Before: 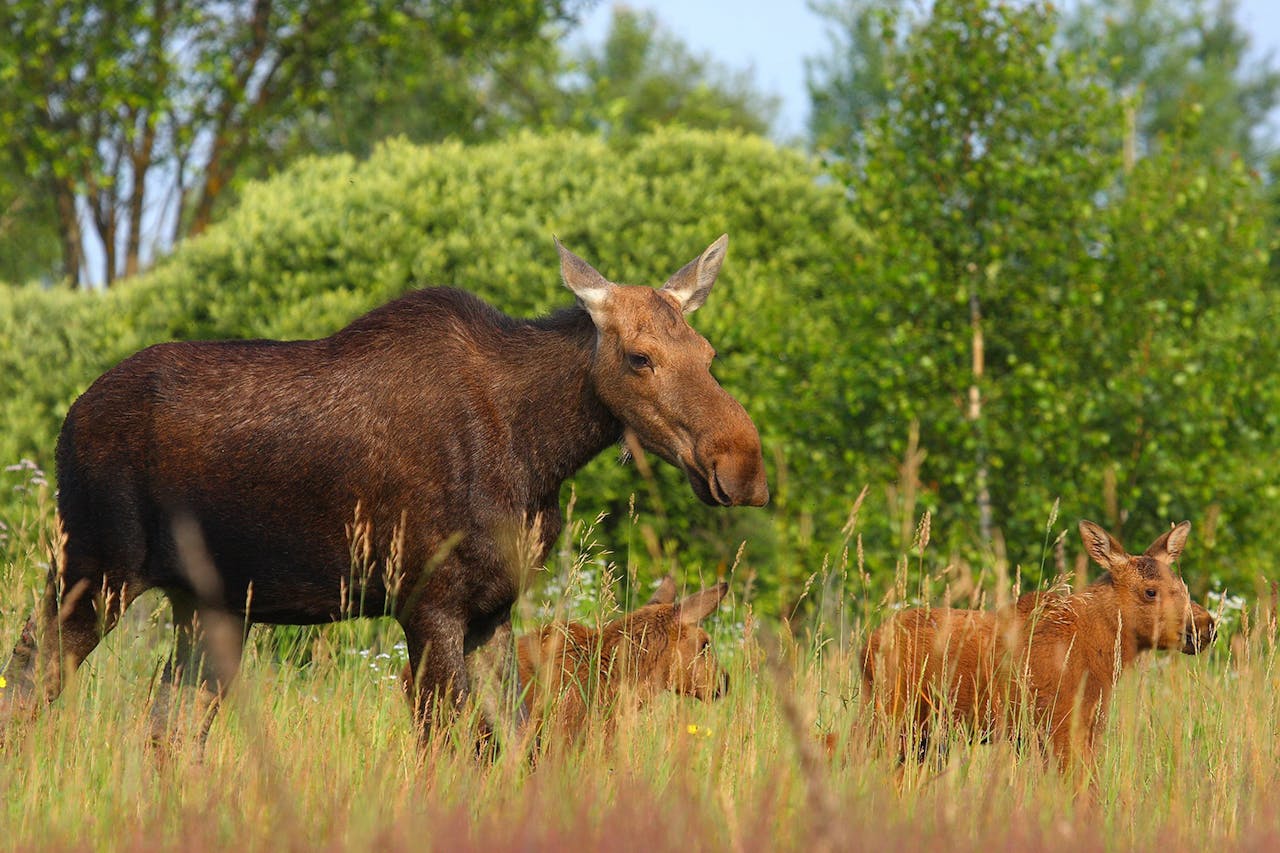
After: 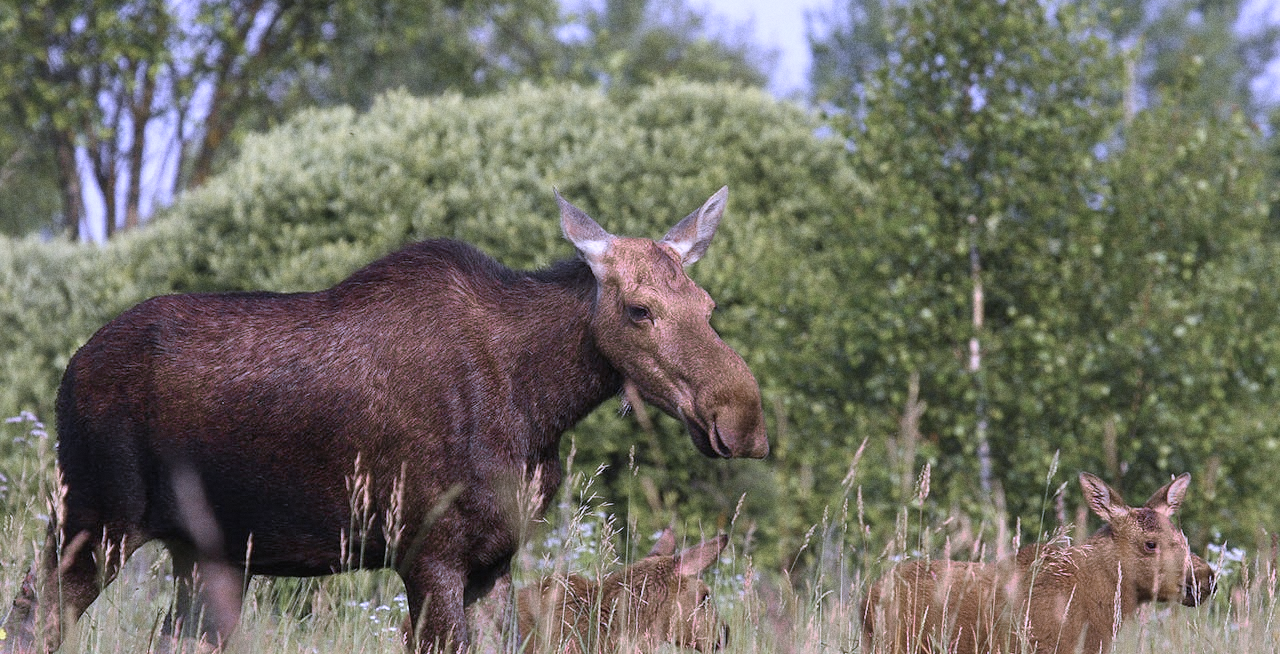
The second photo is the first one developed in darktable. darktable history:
crop: top 5.667%, bottom 17.637%
grain: coarseness 0.09 ISO
color zones: curves: ch0 [(0, 0.6) (0.129, 0.508) (0.193, 0.483) (0.429, 0.5) (0.571, 0.5) (0.714, 0.5) (0.857, 0.5) (1, 0.6)]; ch1 [(0, 0.481) (0.112, 0.245) (0.213, 0.223) (0.429, 0.233) (0.571, 0.231) (0.683, 0.242) (0.857, 0.296) (1, 0.481)]
white balance: red 0.98, blue 1.61
